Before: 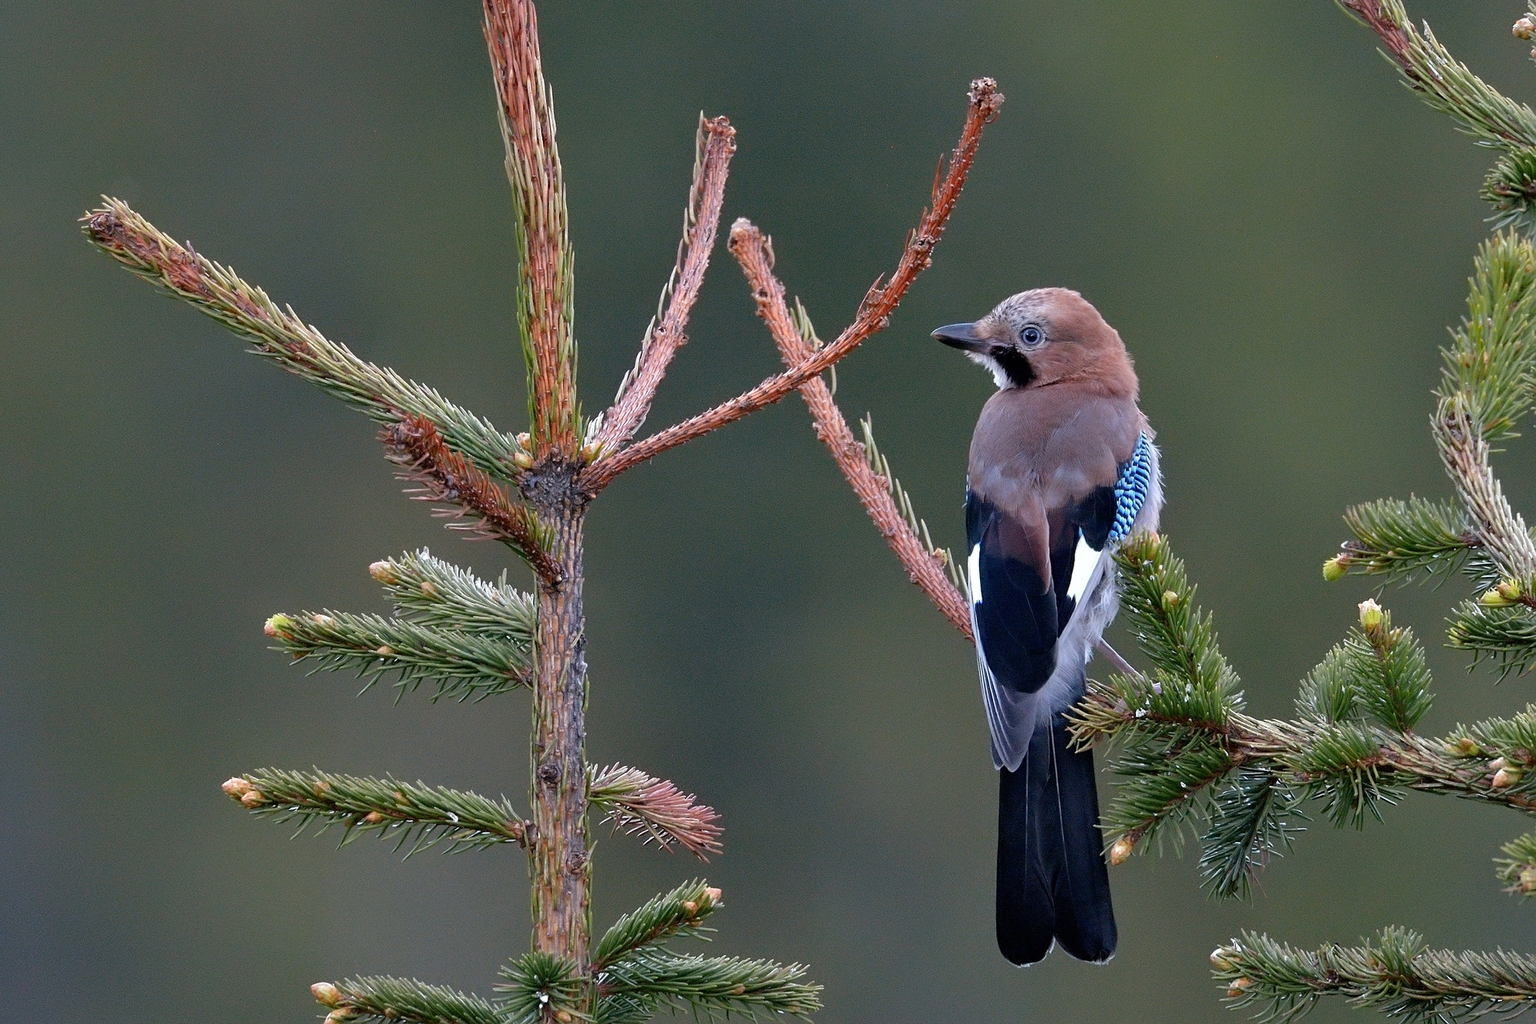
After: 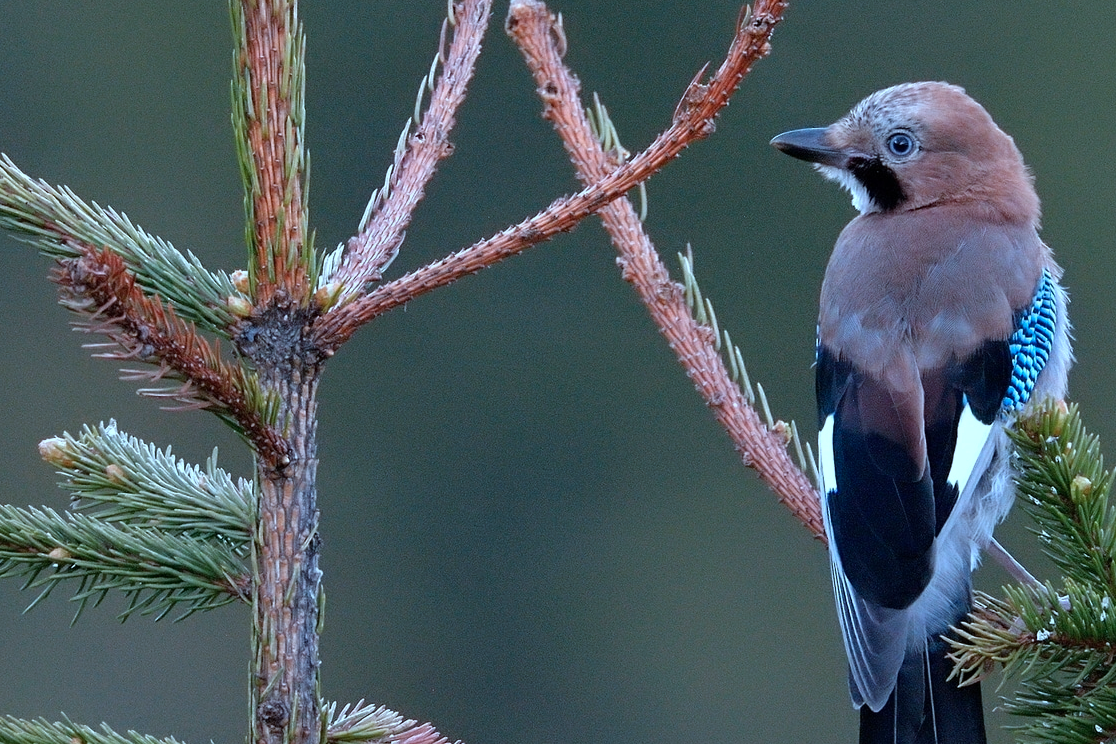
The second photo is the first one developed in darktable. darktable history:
crop and rotate: left 22.13%, top 22.054%, right 22.026%, bottom 22.102%
color correction: highlights a* -9.73, highlights b* -21.22
